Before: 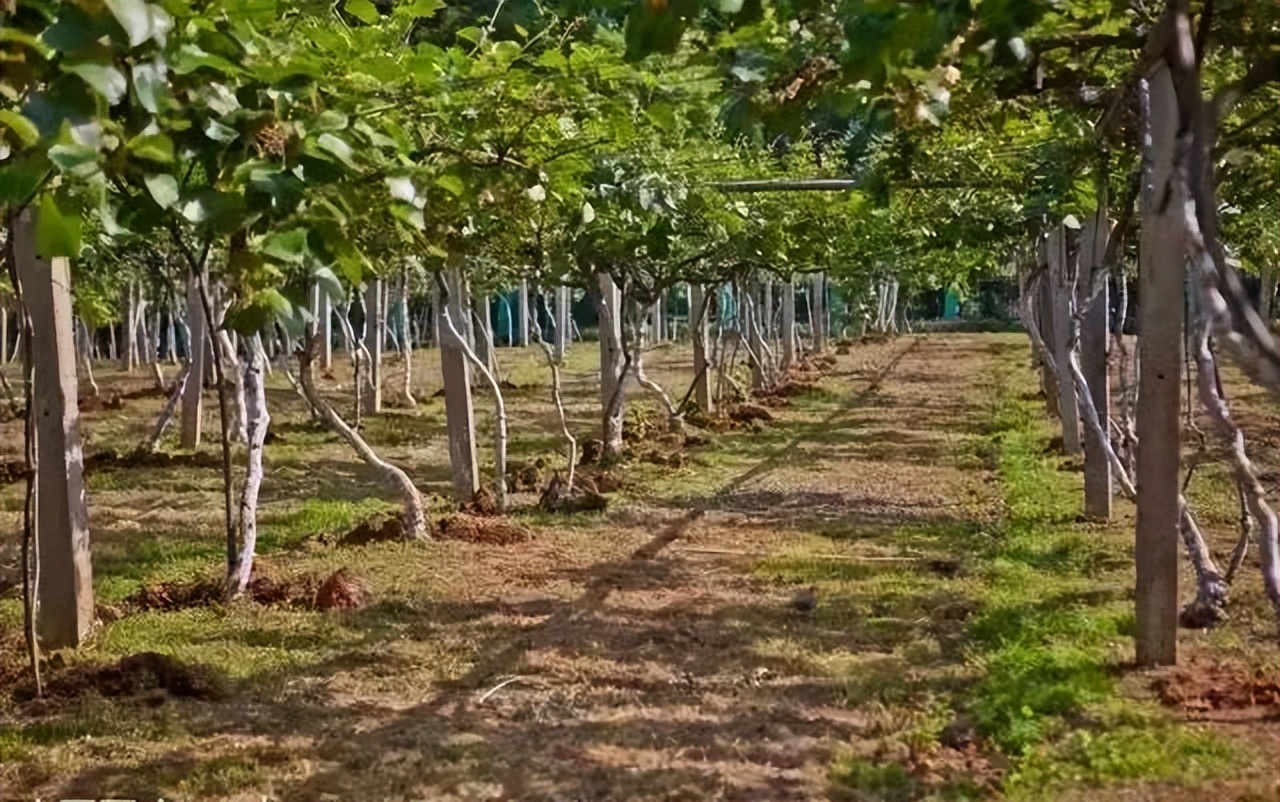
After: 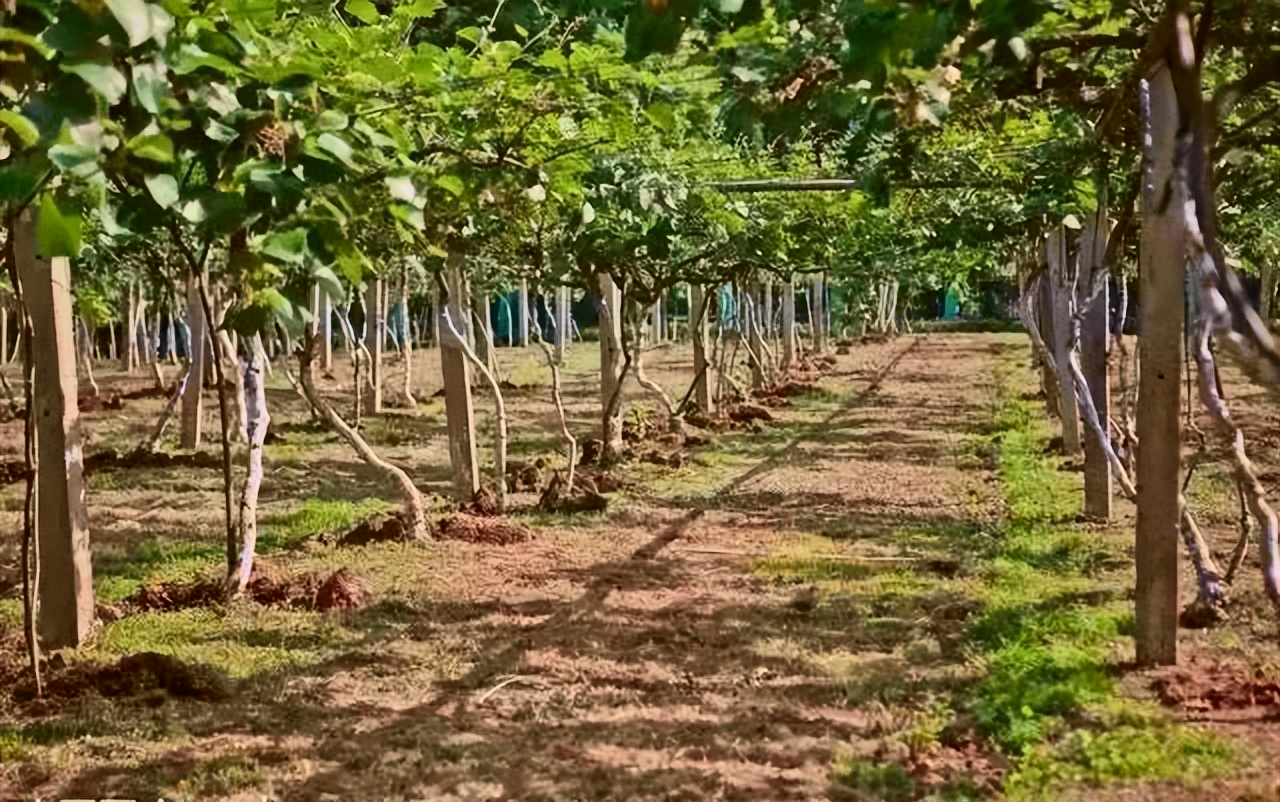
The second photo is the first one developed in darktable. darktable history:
tone curve: curves: ch0 [(0, 0.006) (0.184, 0.172) (0.405, 0.46) (0.456, 0.528) (0.634, 0.728) (0.877, 0.89) (0.984, 0.935)]; ch1 [(0, 0) (0.443, 0.43) (0.492, 0.495) (0.566, 0.582) (0.595, 0.606) (0.608, 0.609) (0.65, 0.677) (1, 1)]; ch2 [(0, 0) (0.33, 0.301) (0.421, 0.443) (0.447, 0.489) (0.492, 0.495) (0.537, 0.583) (0.586, 0.591) (0.663, 0.686) (1, 1)], color space Lab, independent channels, preserve colors none
